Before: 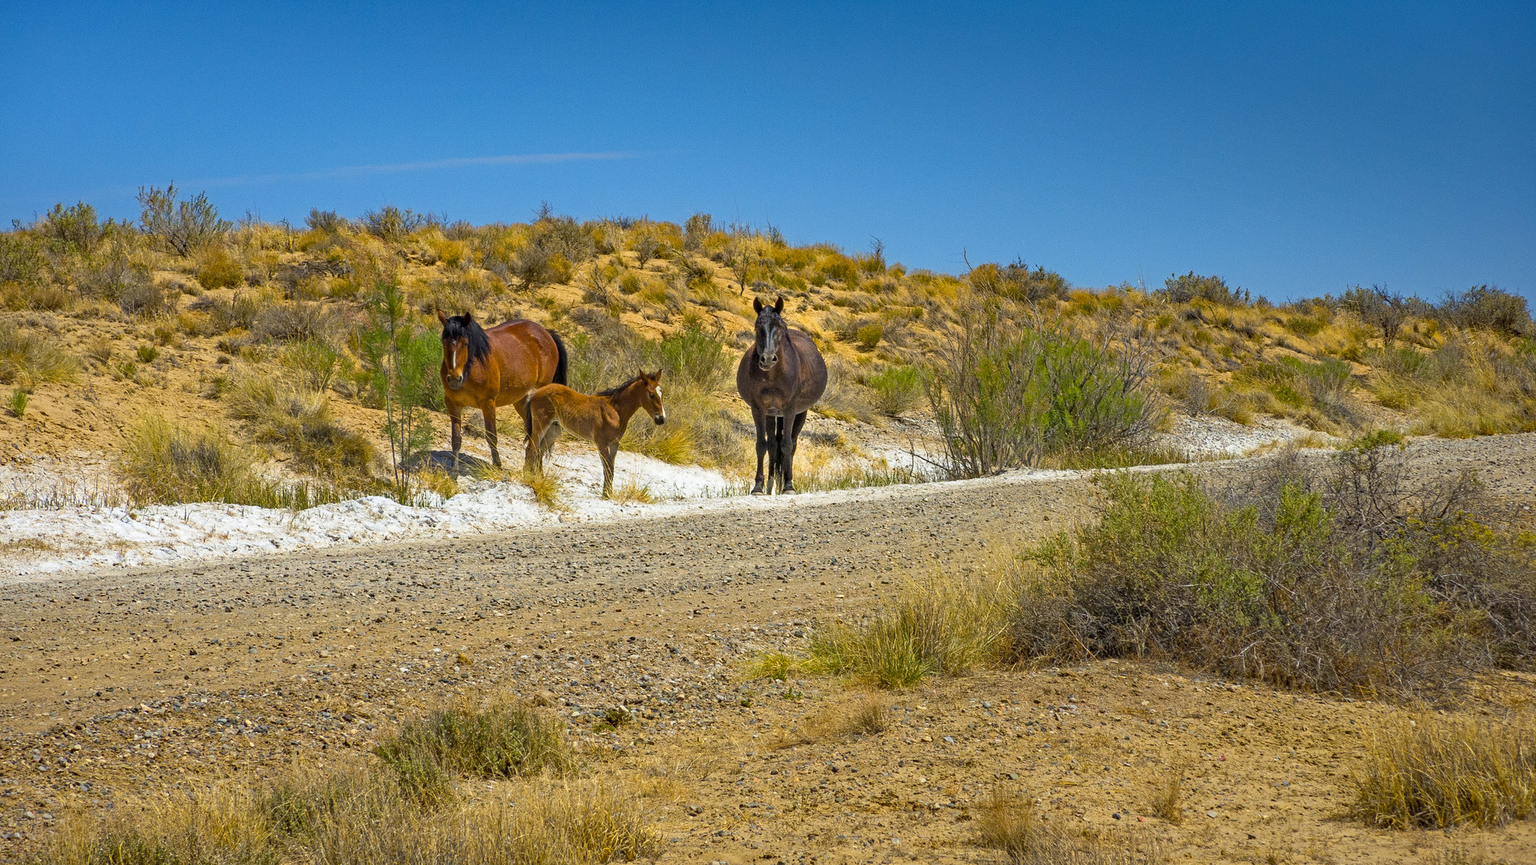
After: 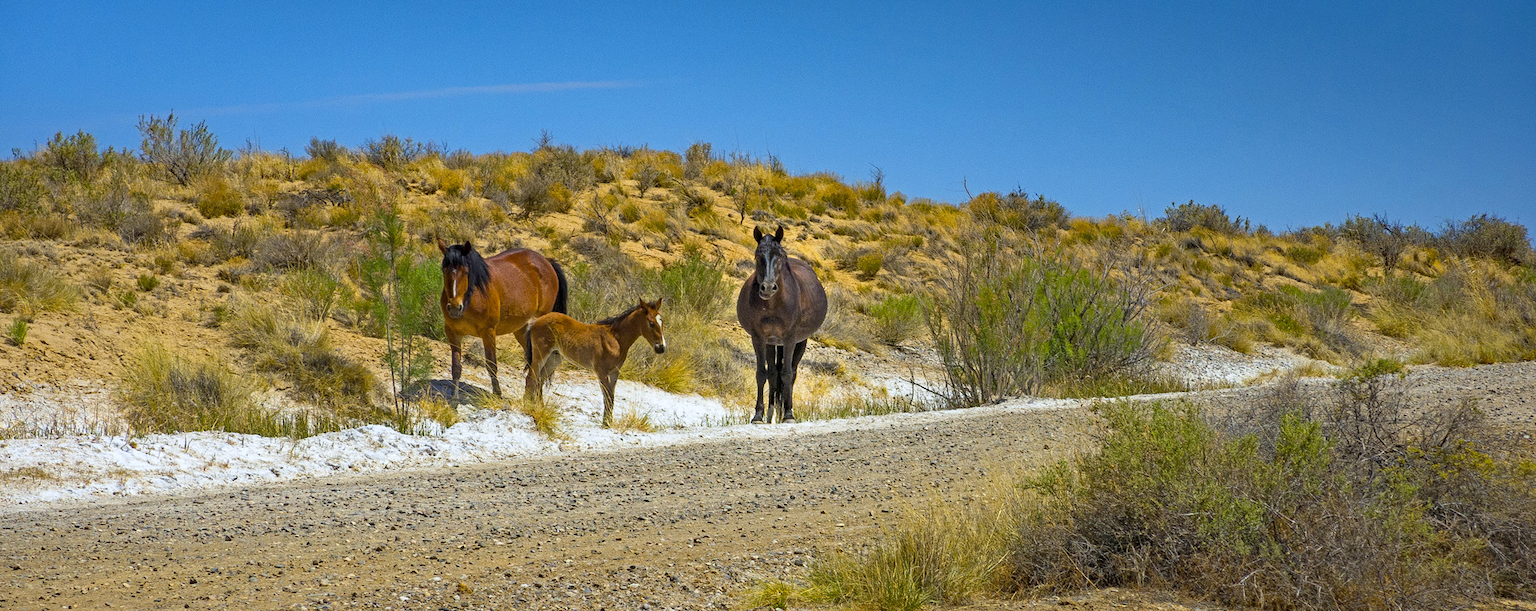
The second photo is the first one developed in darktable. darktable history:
white balance: red 0.974, blue 1.044
crop and rotate: top 8.293%, bottom 20.996%
